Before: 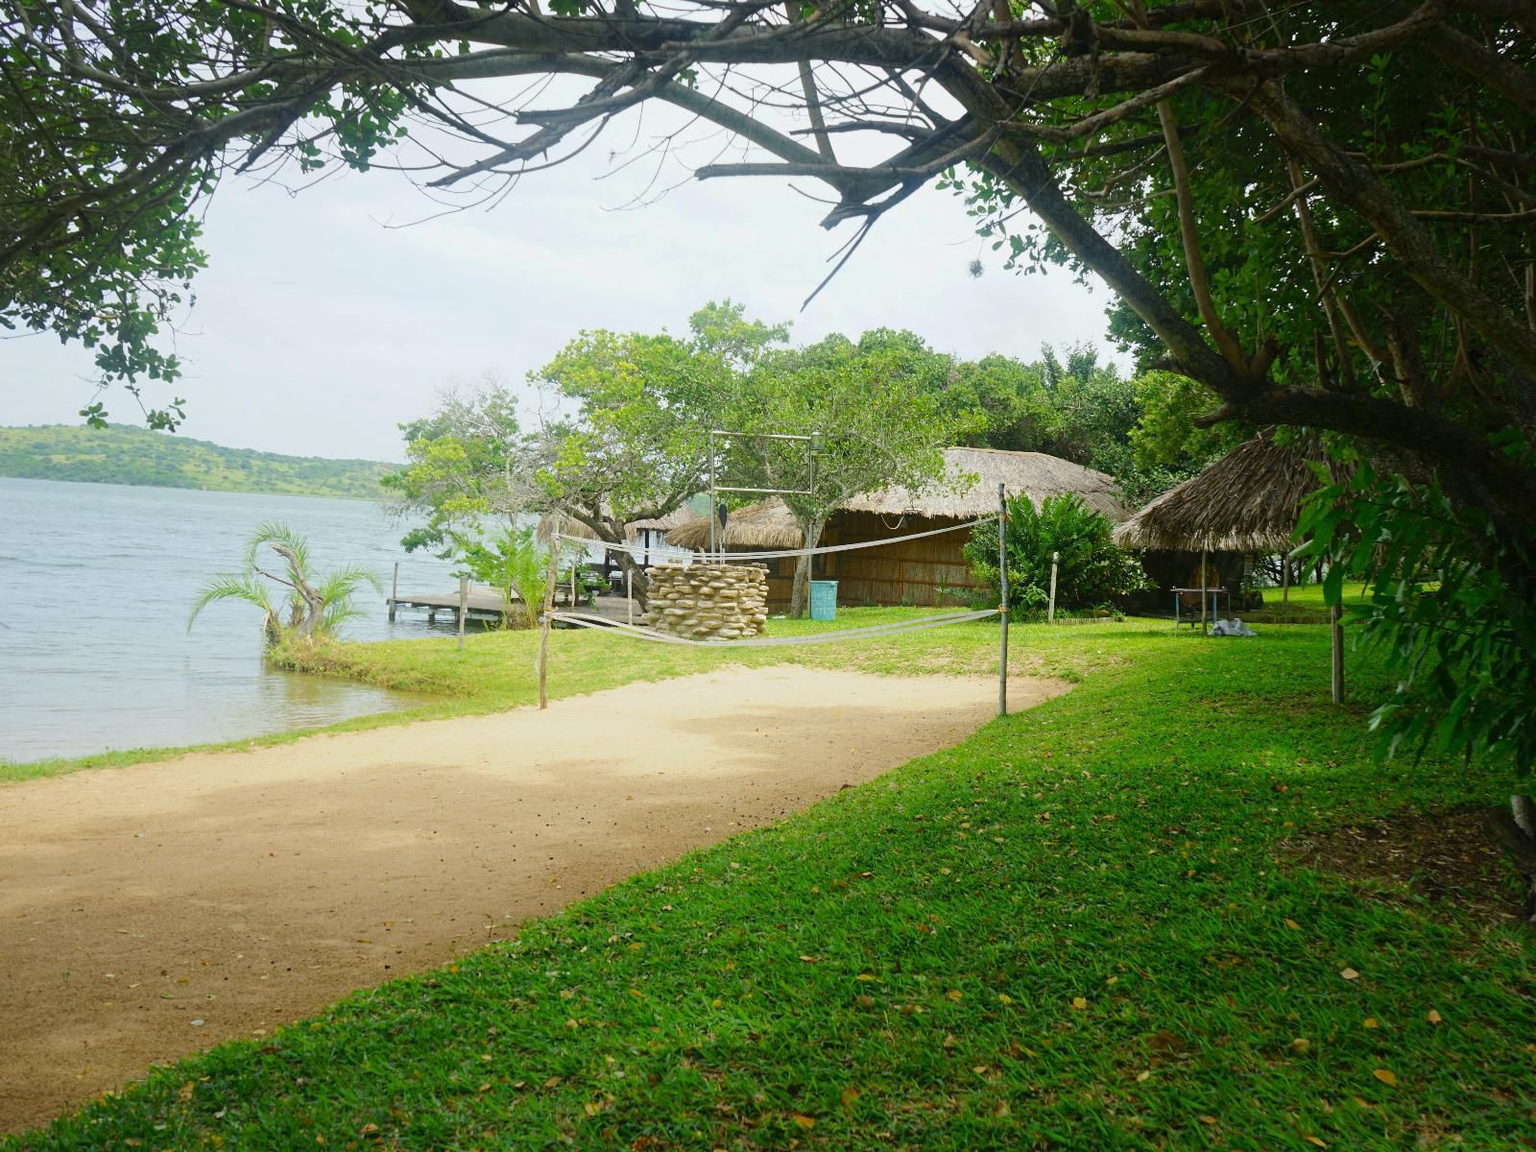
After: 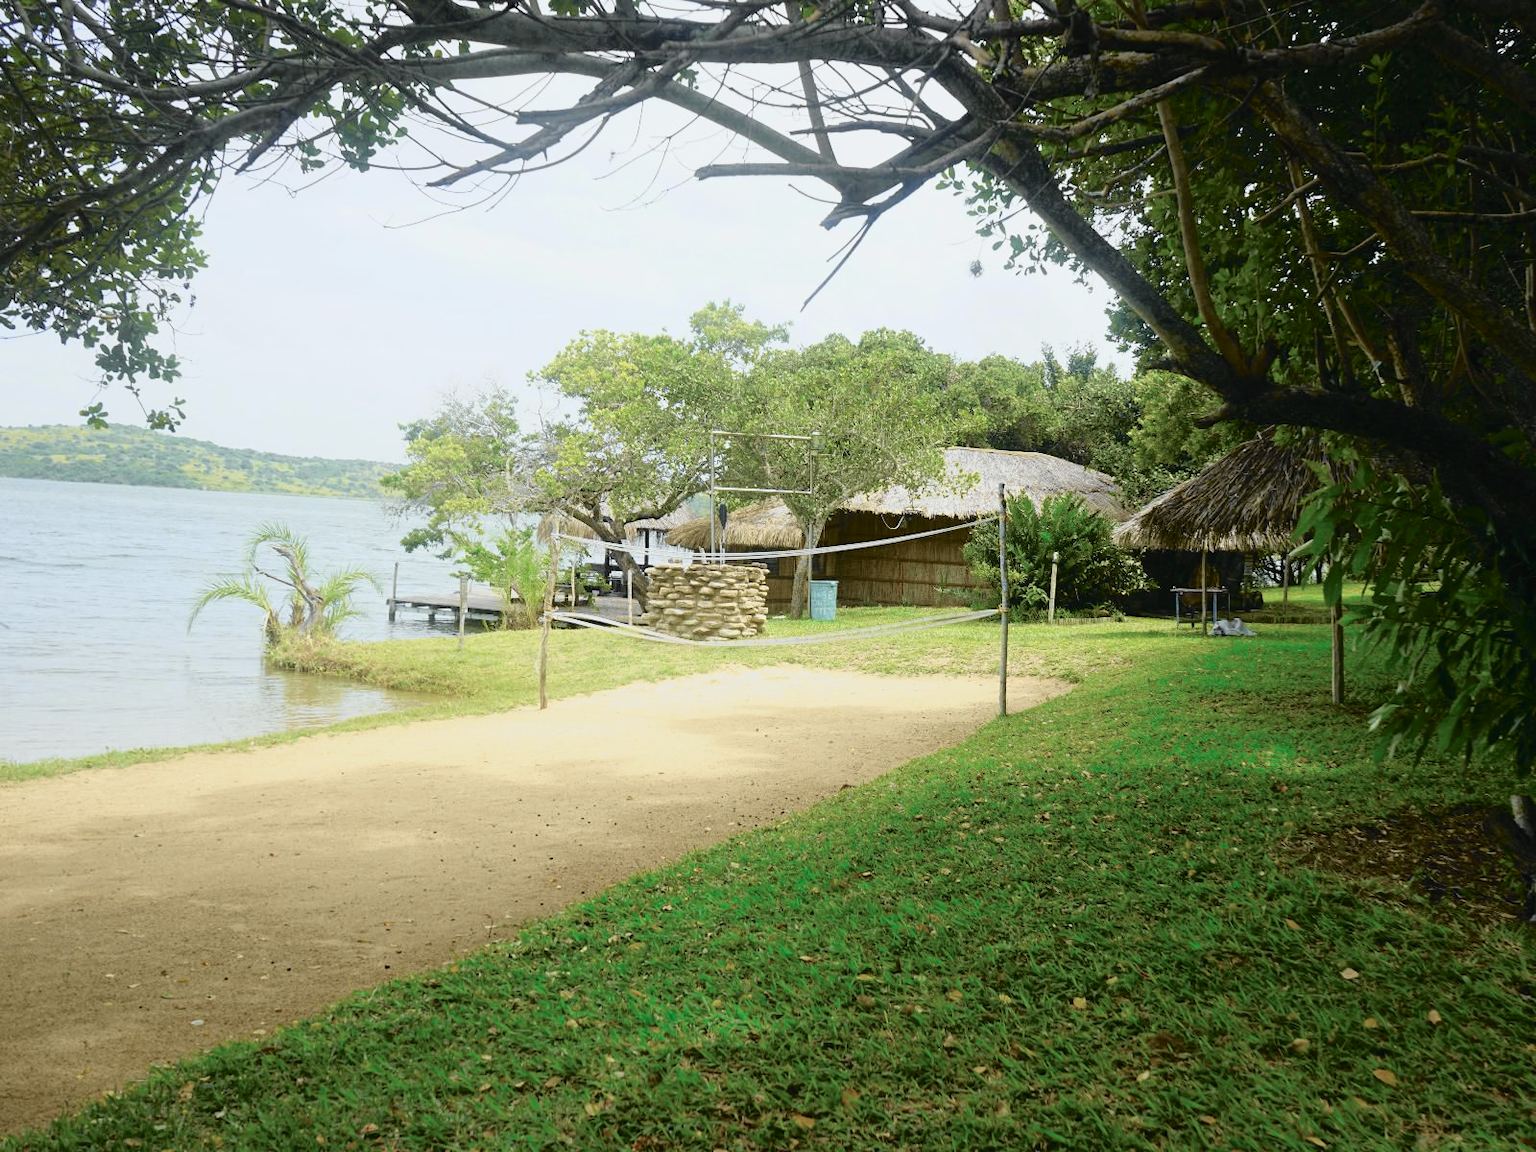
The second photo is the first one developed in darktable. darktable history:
white balance: red 0.988, blue 1.017
tone curve: curves: ch0 [(0, 0.009) (0.105, 0.08) (0.195, 0.18) (0.283, 0.316) (0.384, 0.434) (0.485, 0.531) (0.638, 0.69) (0.81, 0.872) (1, 0.977)]; ch1 [(0, 0) (0.161, 0.092) (0.35, 0.33) (0.379, 0.401) (0.456, 0.469) (0.502, 0.5) (0.525, 0.514) (0.586, 0.604) (0.642, 0.645) (0.858, 0.817) (1, 0.942)]; ch2 [(0, 0) (0.371, 0.362) (0.437, 0.437) (0.48, 0.49) (0.53, 0.515) (0.56, 0.571) (0.622, 0.606) (0.881, 0.795) (1, 0.929)], color space Lab, independent channels, preserve colors none
